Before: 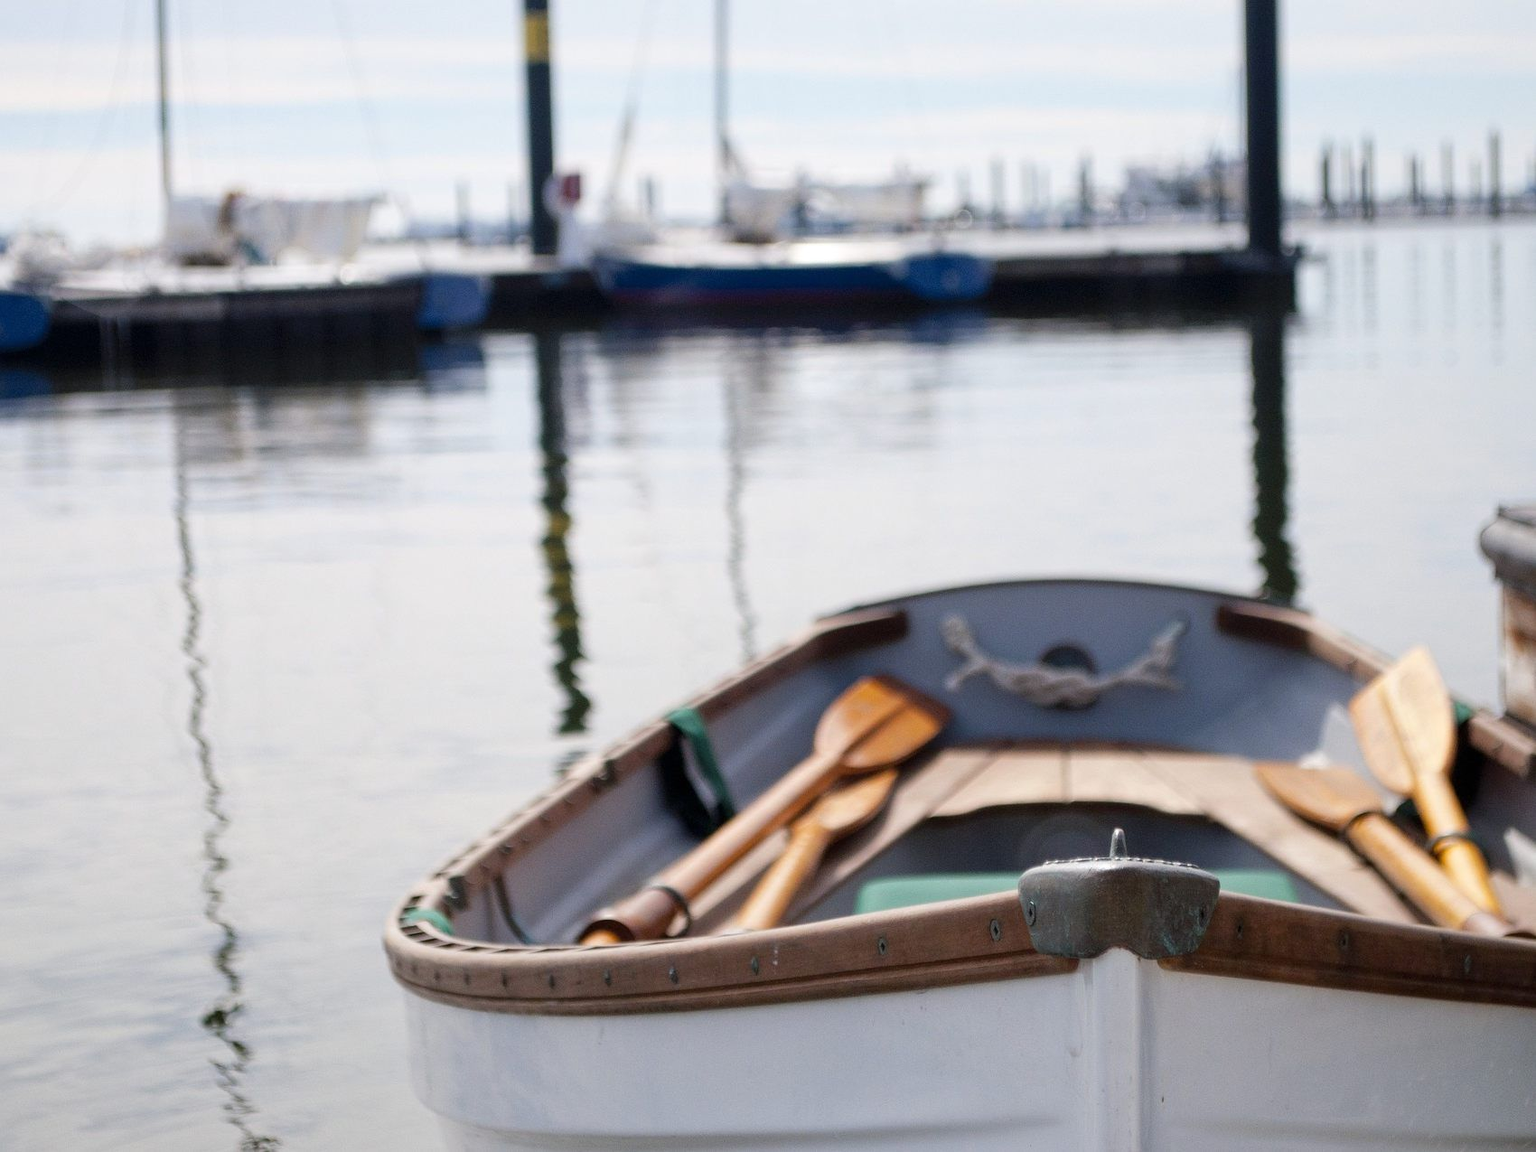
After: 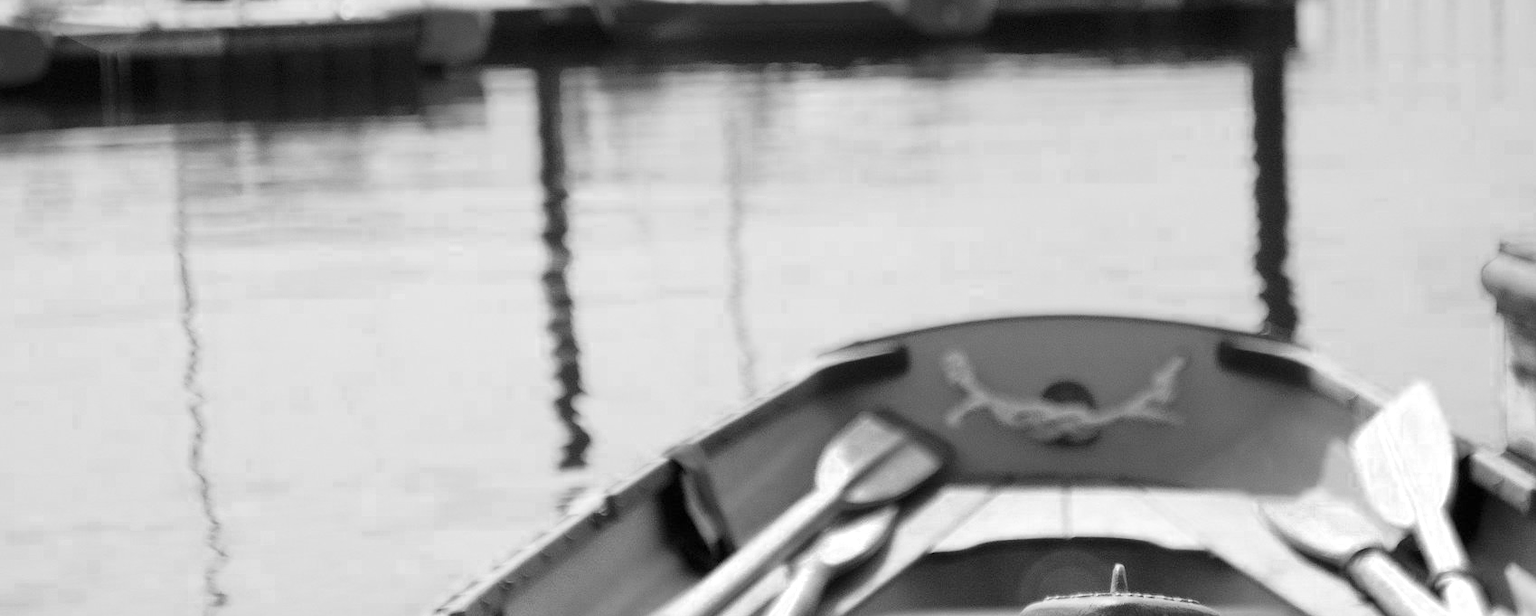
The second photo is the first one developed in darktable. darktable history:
color zones: curves: ch0 [(0.002, 0.593) (0.143, 0.417) (0.285, 0.541) (0.455, 0.289) (0.608, 0.327) (0.727, 0.283) (0.869, 0.571) (1, 0.603)]; ch1 [(0, 0) (0.143, 0) (0.286, 0) (0.429, 0) (0.571, 0) (0.714, 0) (0.857, 0)]
crop and rotate: top 23.043%, bottom 23.437%
color correction: highlights a* -14.62, highlights b* -16.22, shadows a* 10.12, shadows b* 29.4
exposure: black level correction 0, exposure 0.7 EV, compensate exposure bias true, compensate highlight preservation false
